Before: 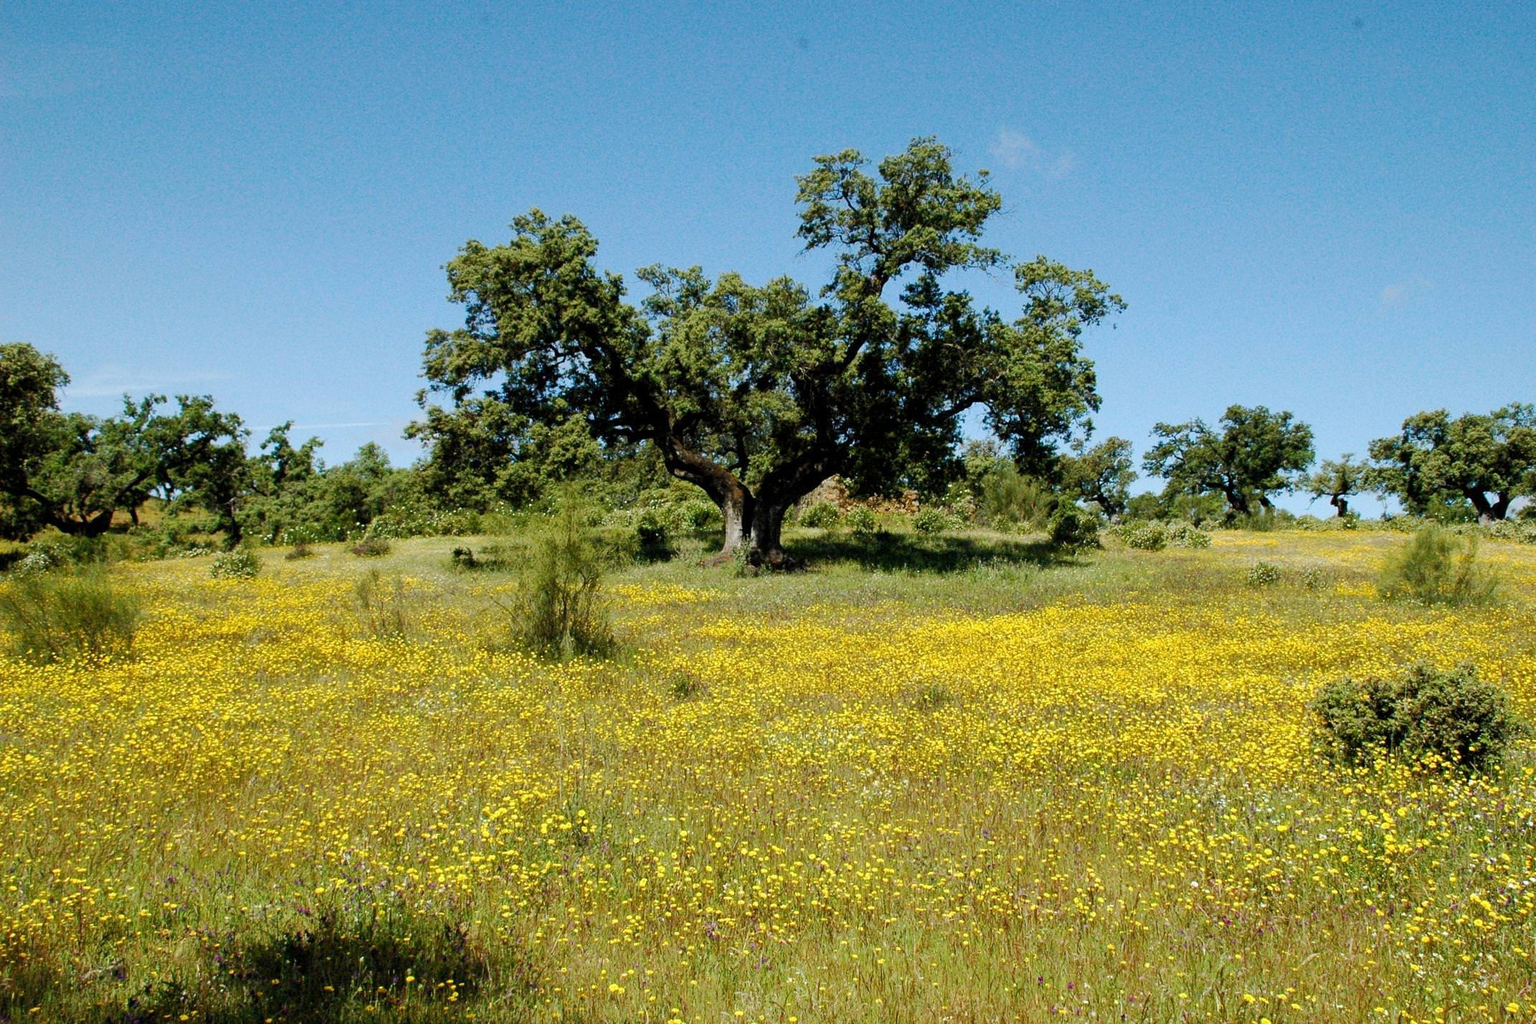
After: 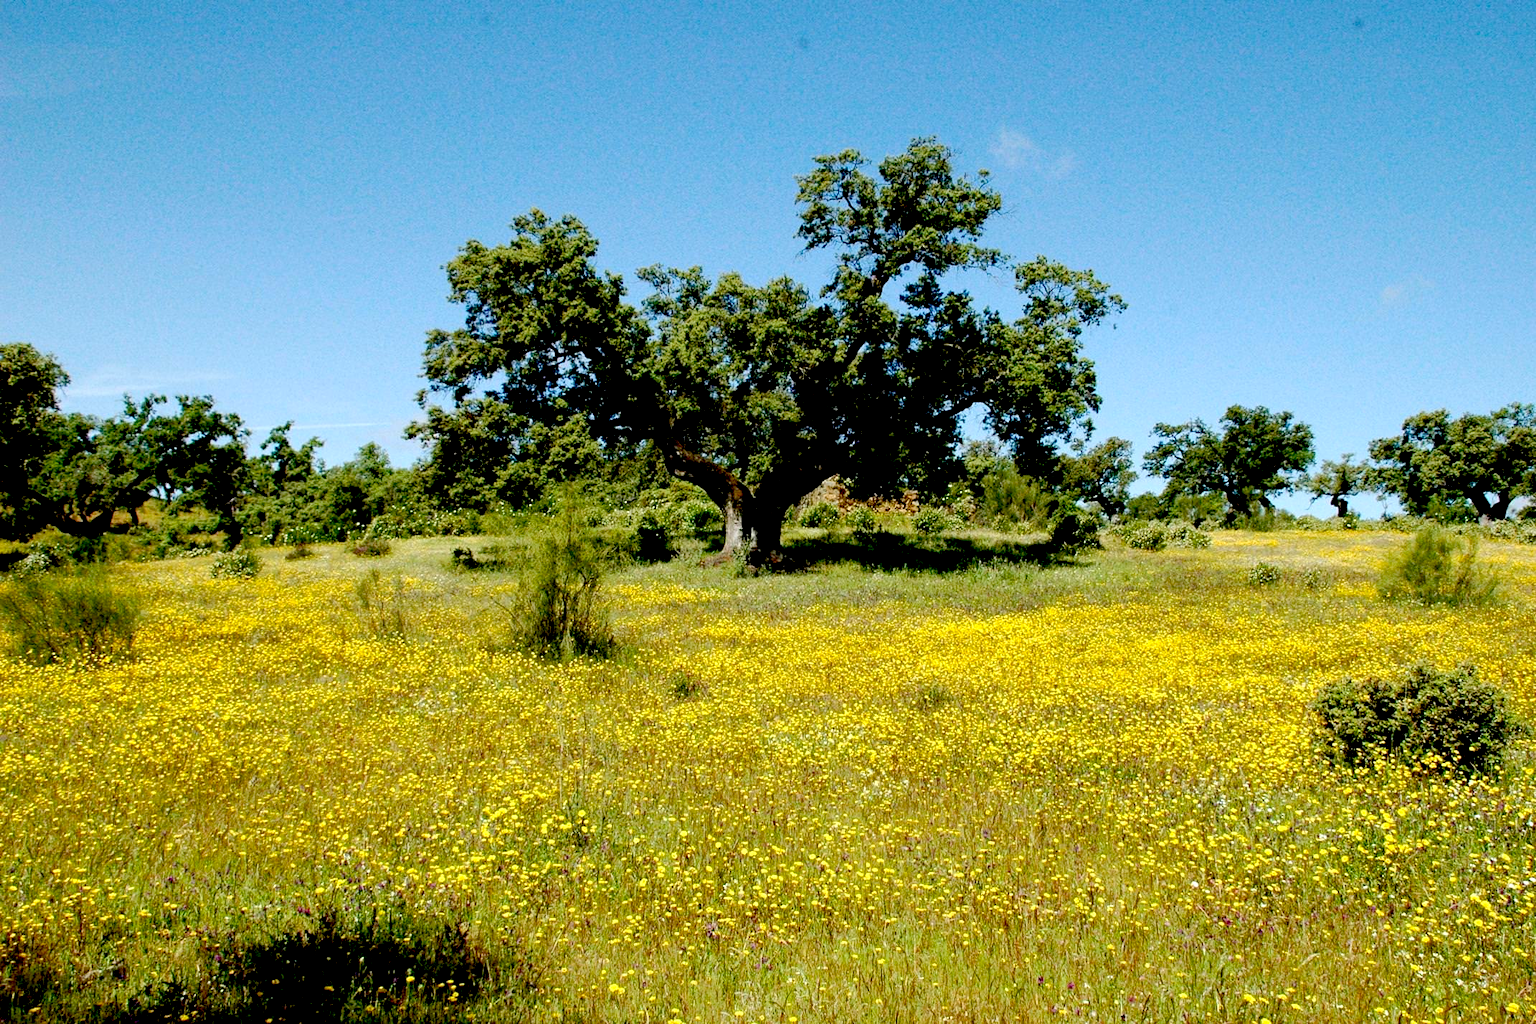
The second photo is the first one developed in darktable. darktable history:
exposure: black level correction 0.031, exposure 0.304 EV, compensate highlight preservation false
